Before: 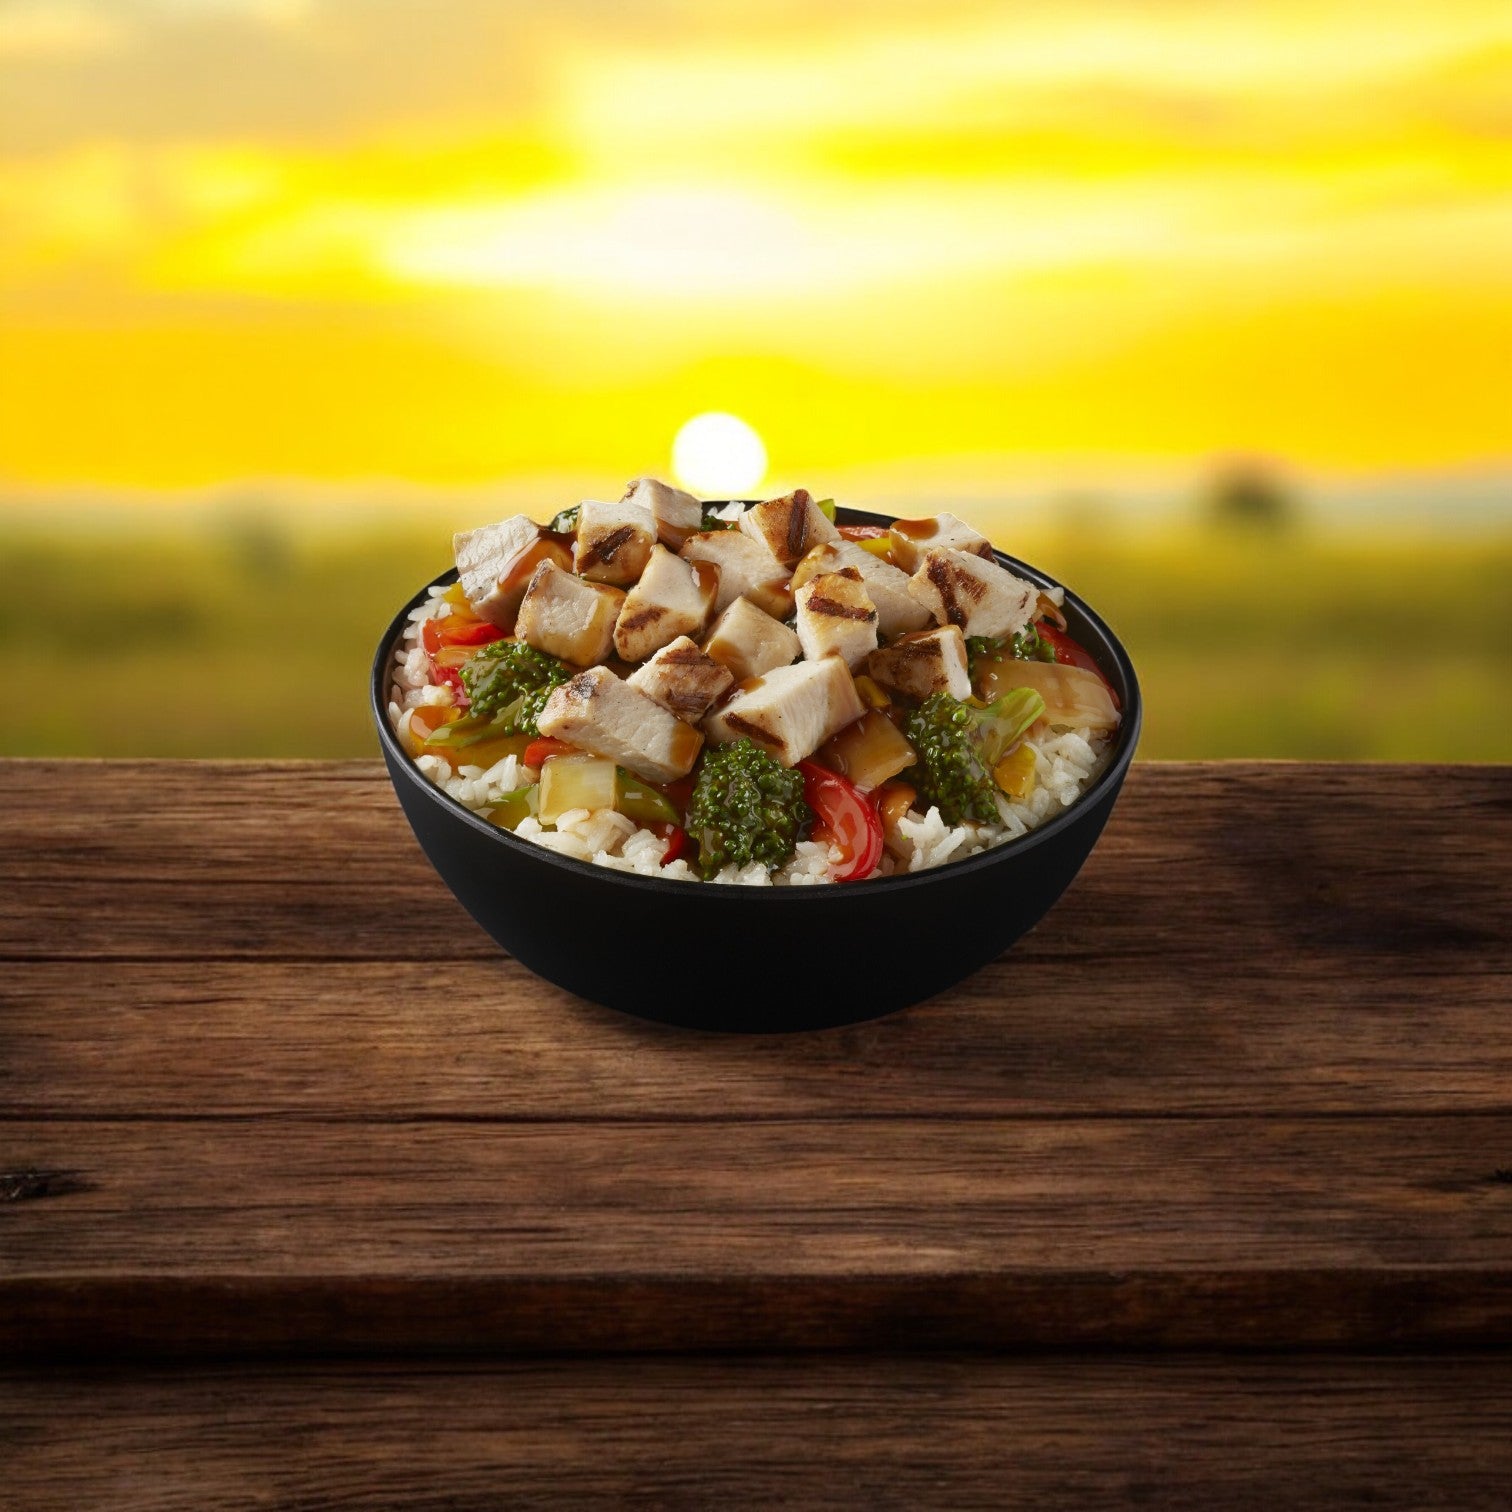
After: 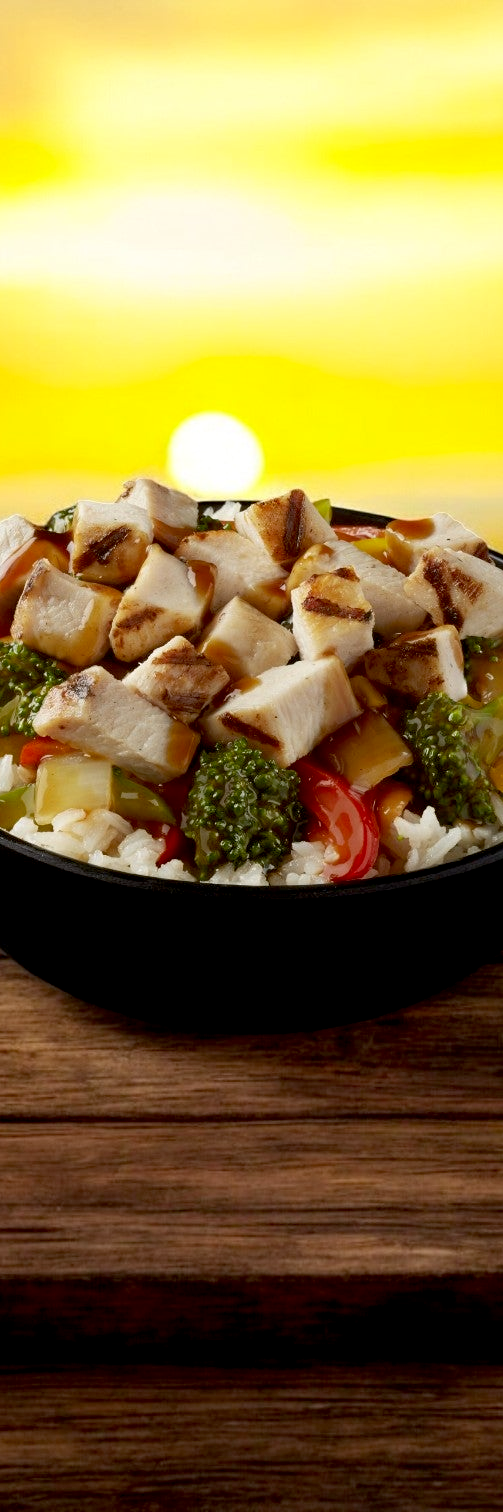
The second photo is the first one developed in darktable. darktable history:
crop: left 33.36%, right 33.36%
exposure: black level correction 0.01, exposure 0.014 EV, compensate highlight preservation false
